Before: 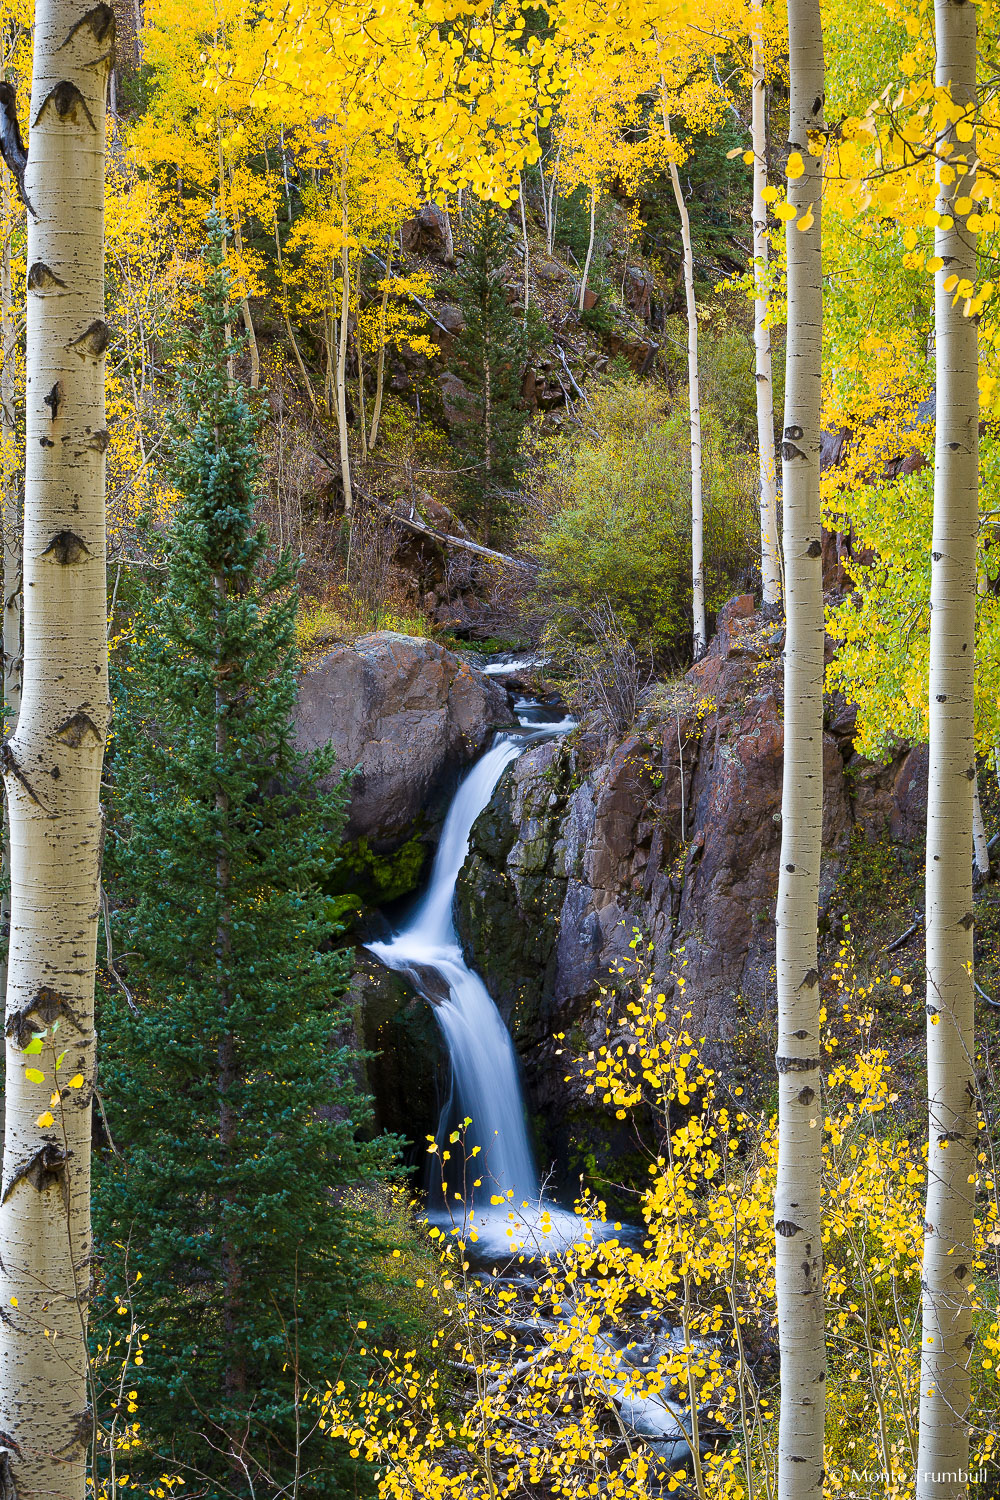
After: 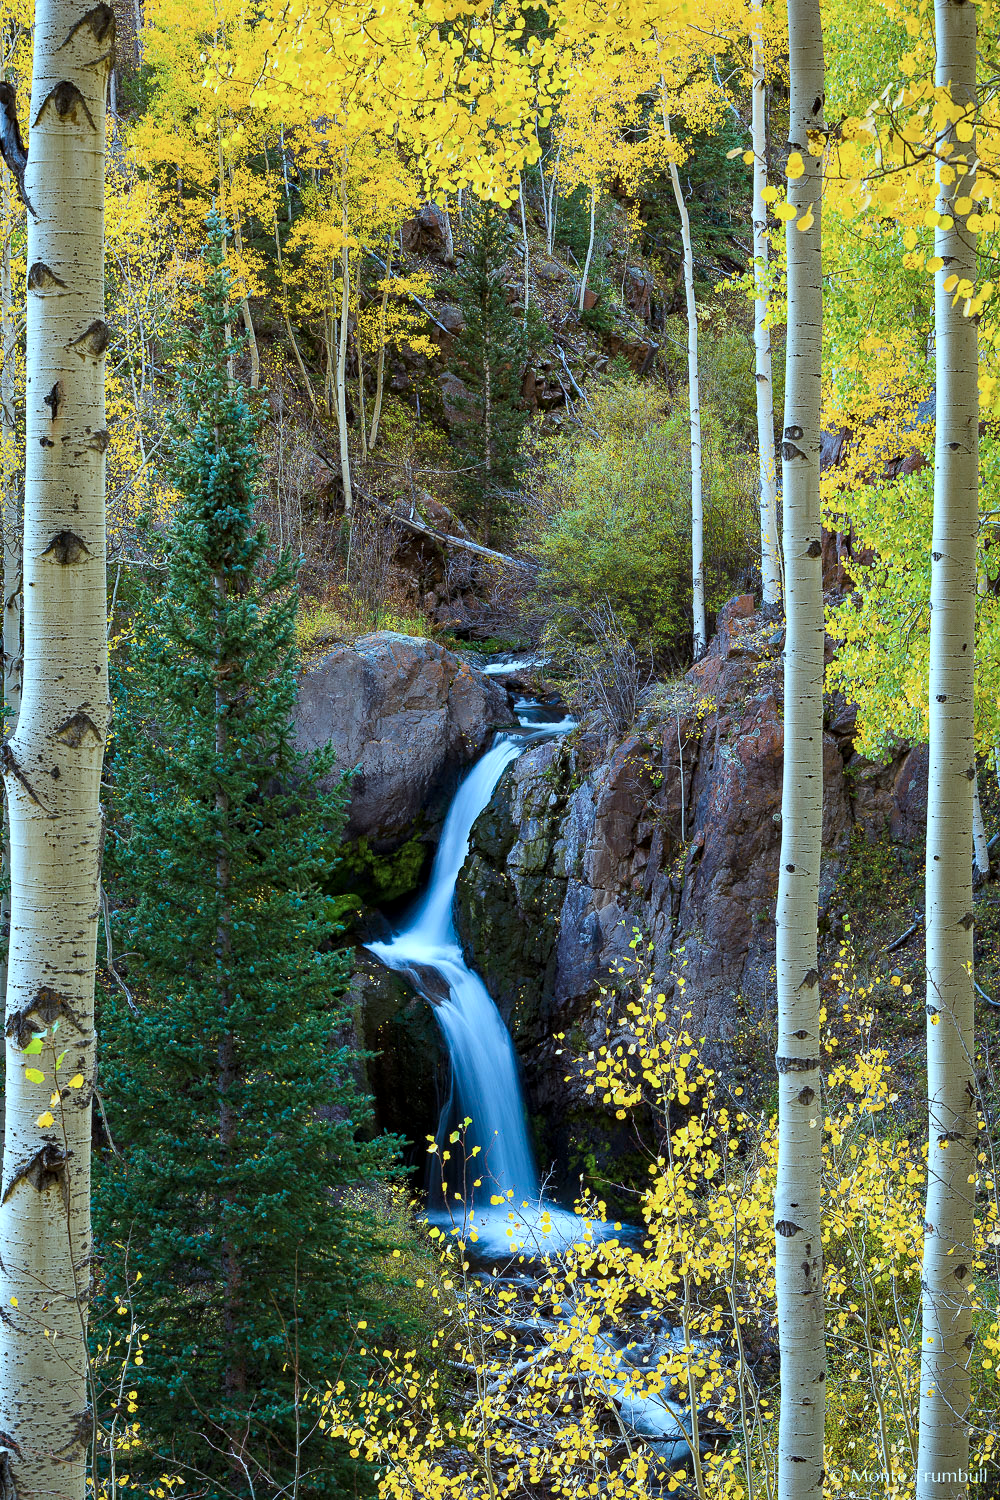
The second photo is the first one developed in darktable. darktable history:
haze removal: compatibility mode true, adaptive false
color correction: highlights a* -11.71, highlights b* -15.58
local contrast: highlights 100%, shadows 100%, detail 120%, midtone range 0.2
